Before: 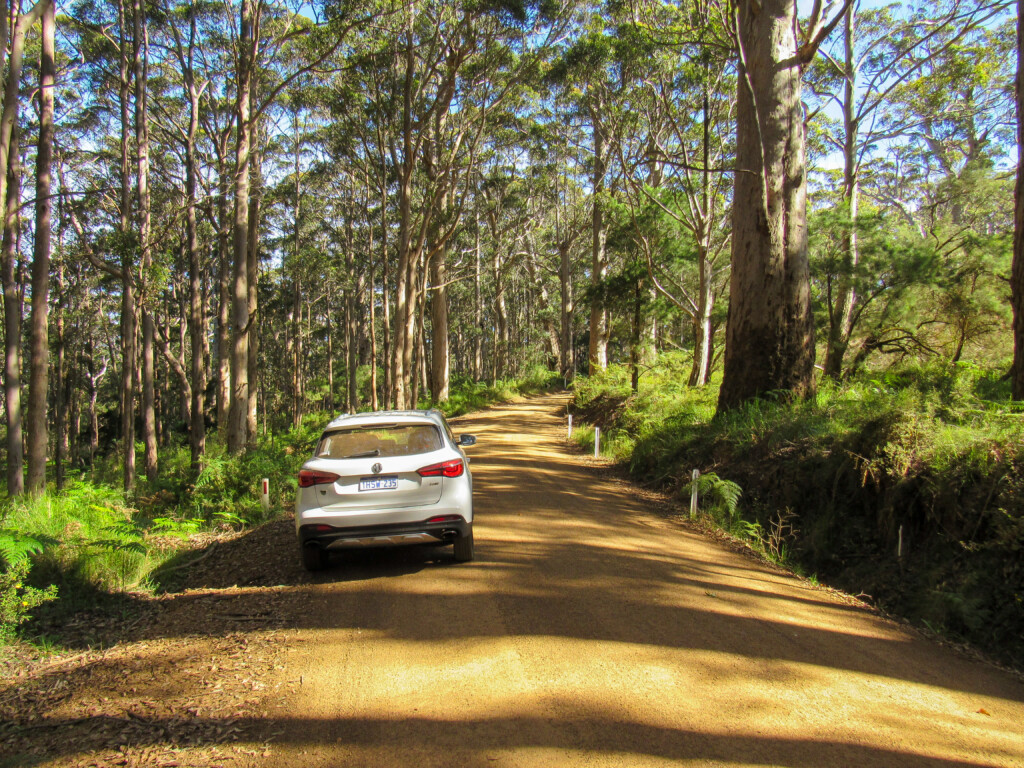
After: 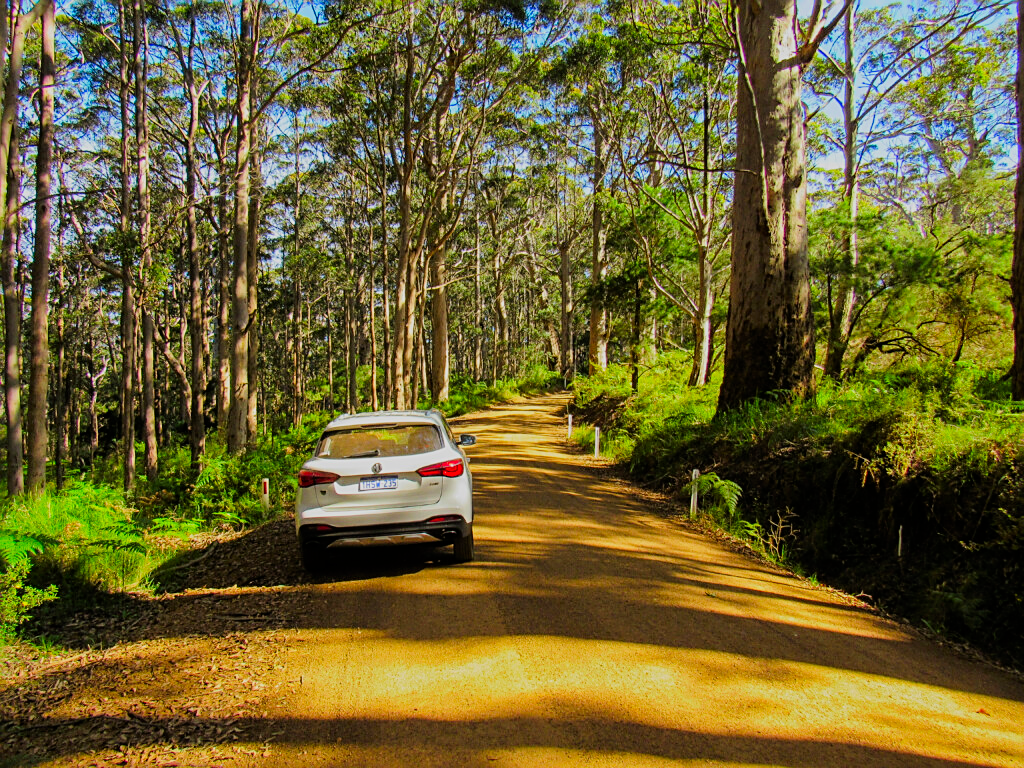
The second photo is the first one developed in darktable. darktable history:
sharpen: on, module defaults
contrast brightness saturation: saturation 0.516
filmic rgb: black relative exposure -7.65 EV, white relative exposure 4.56 EV, hardness 3.61, contrast 1.054
